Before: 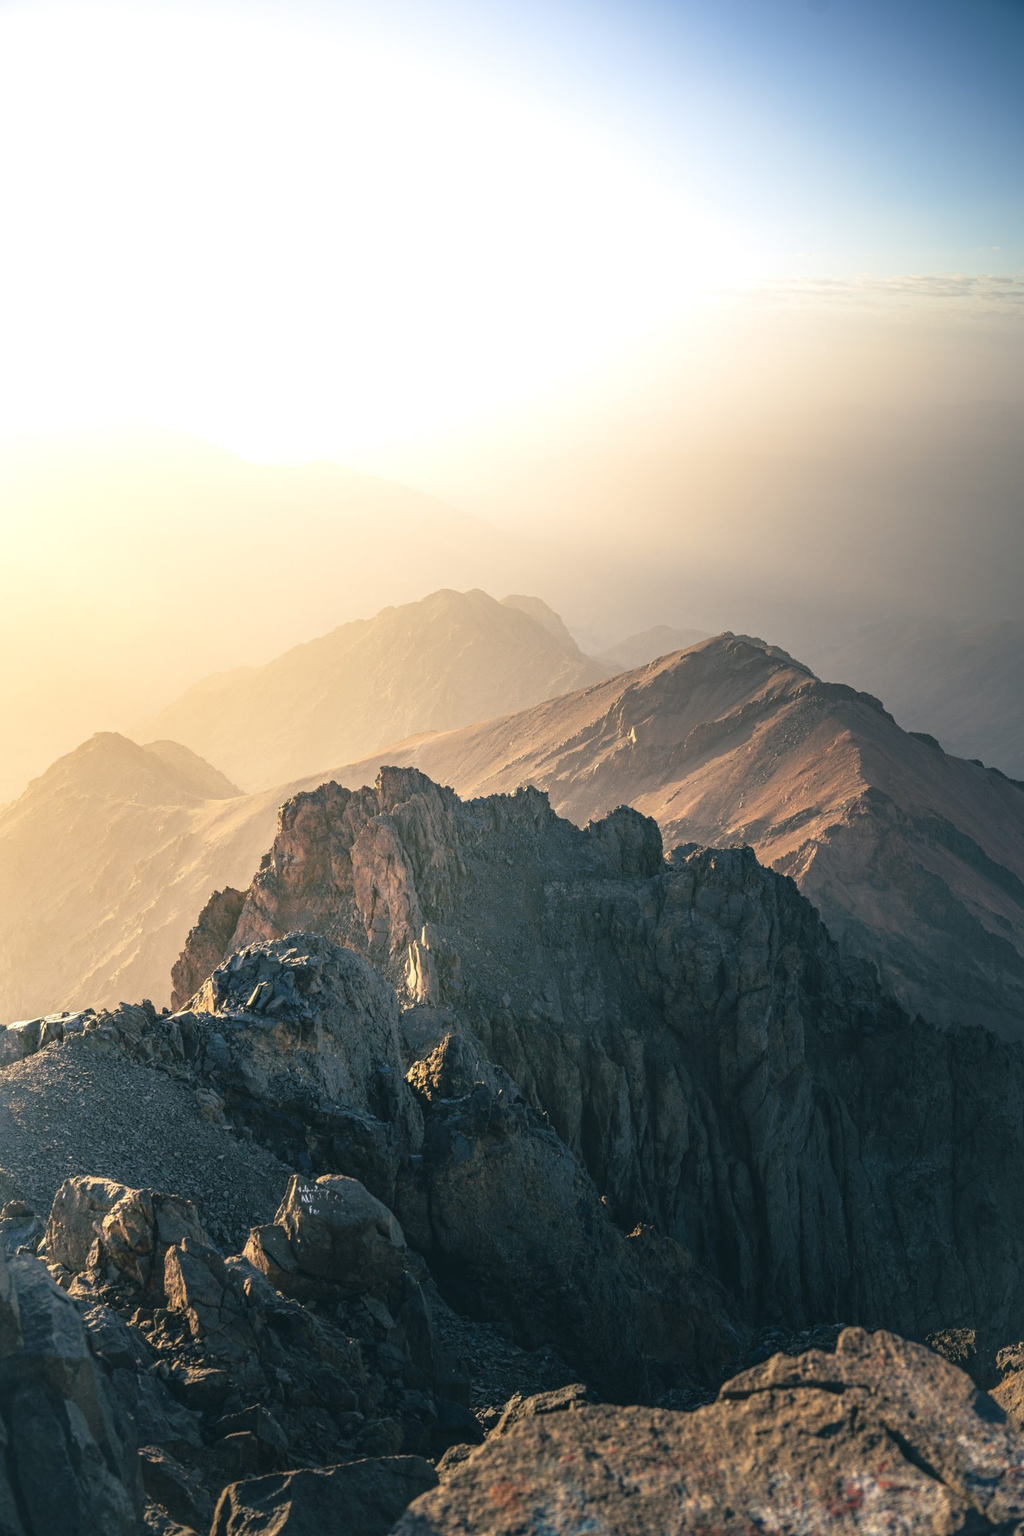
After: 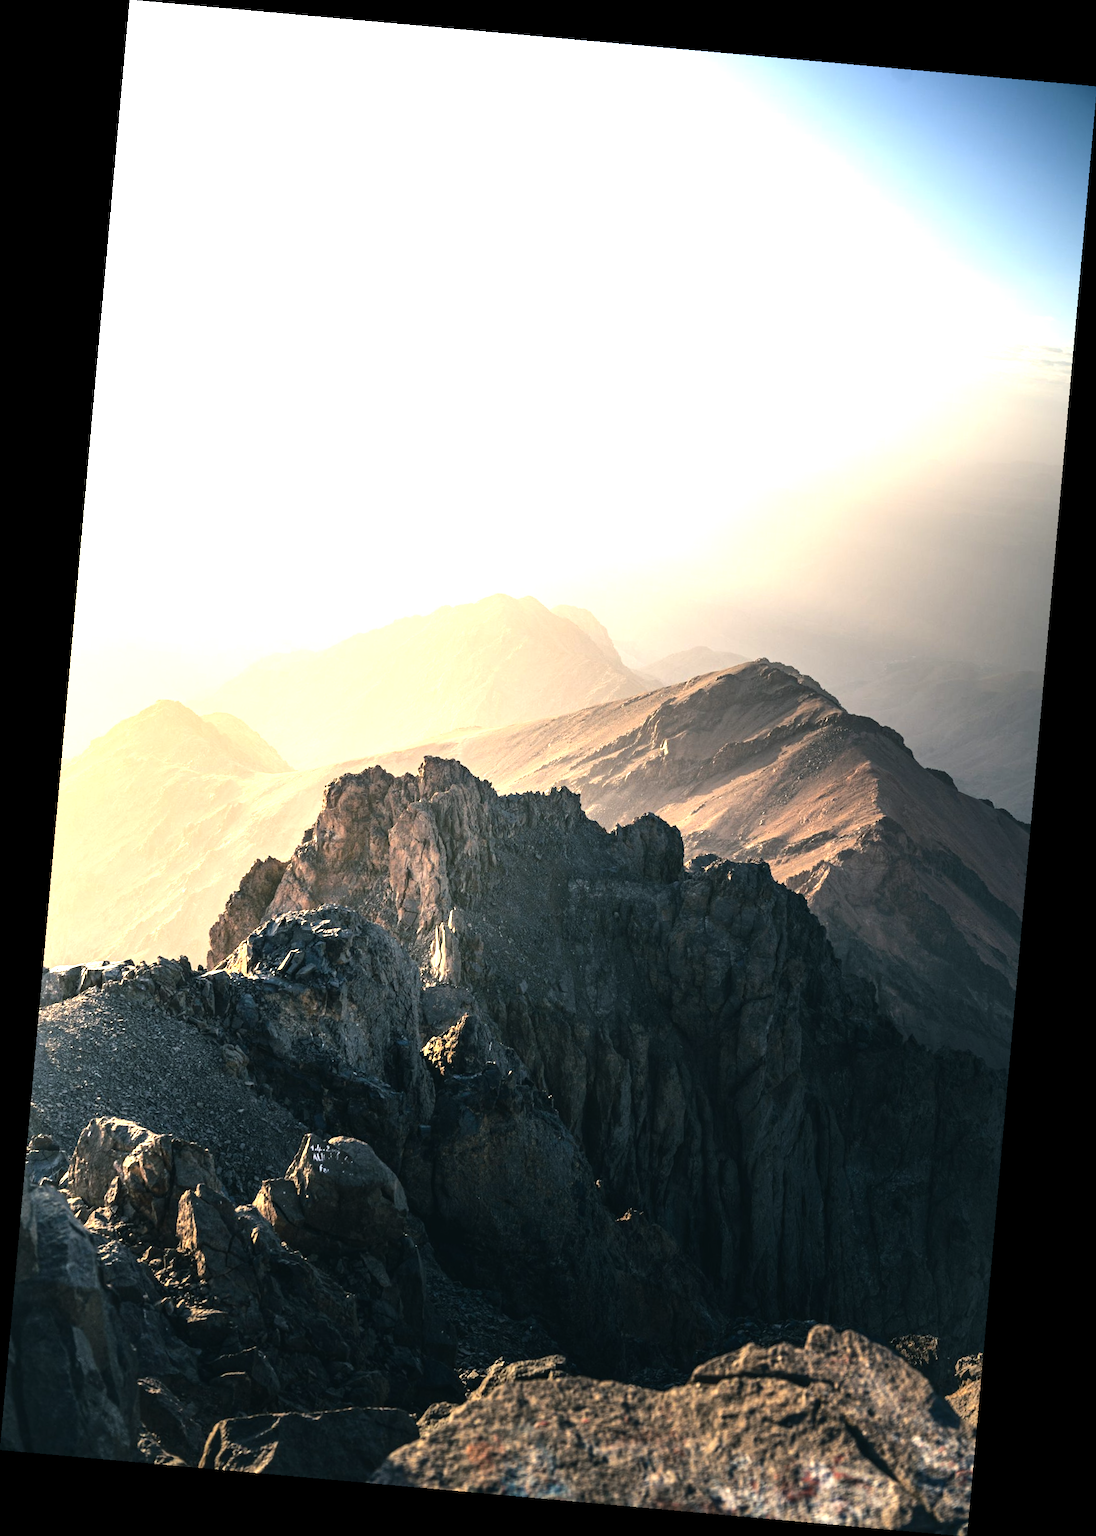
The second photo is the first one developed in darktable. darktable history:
haze removal: compatibility mode true, adaptive false
tone equalizer: -8 EV -1.08 EV, -7 EV -1.01 EV, -6 EV -0.867 EV, -5 EV -0.578 EV, -3 EV 0.578 EV, -2 EV 0.867 EV, -1 EV 1.01 EV, +0 EV 1.08 EV, edges refinement/feathering 500, mask exposure compensation -1.57 EV, preserve details no
rotate and perspective: rotation 5.12°, automatic cropping off
